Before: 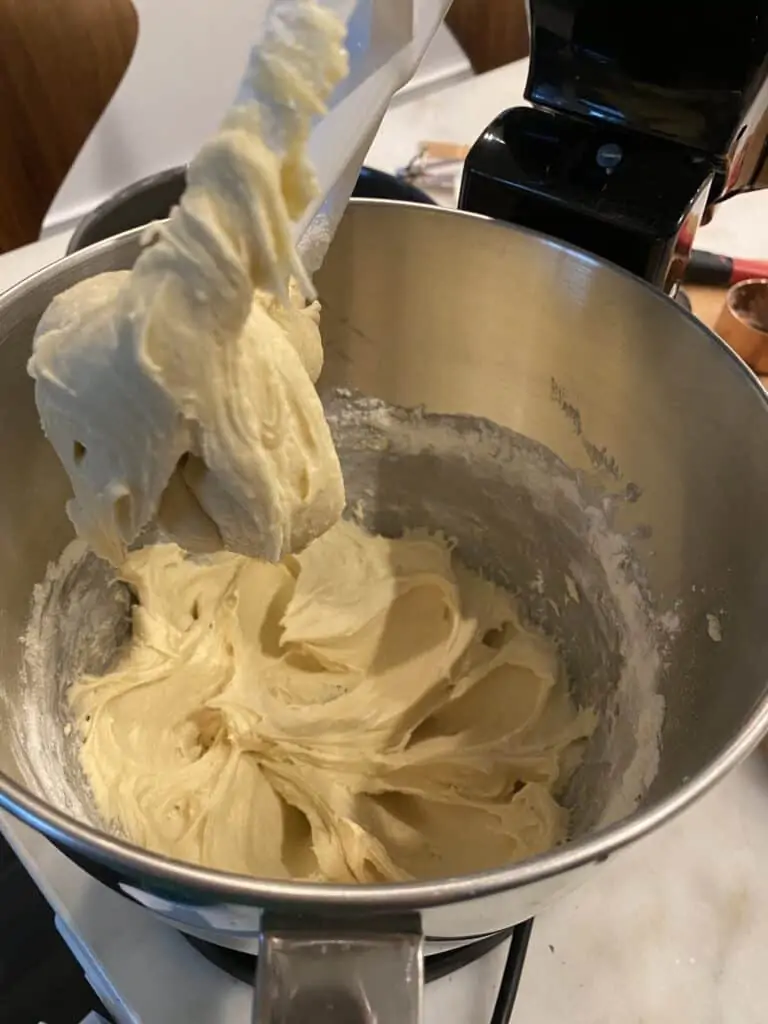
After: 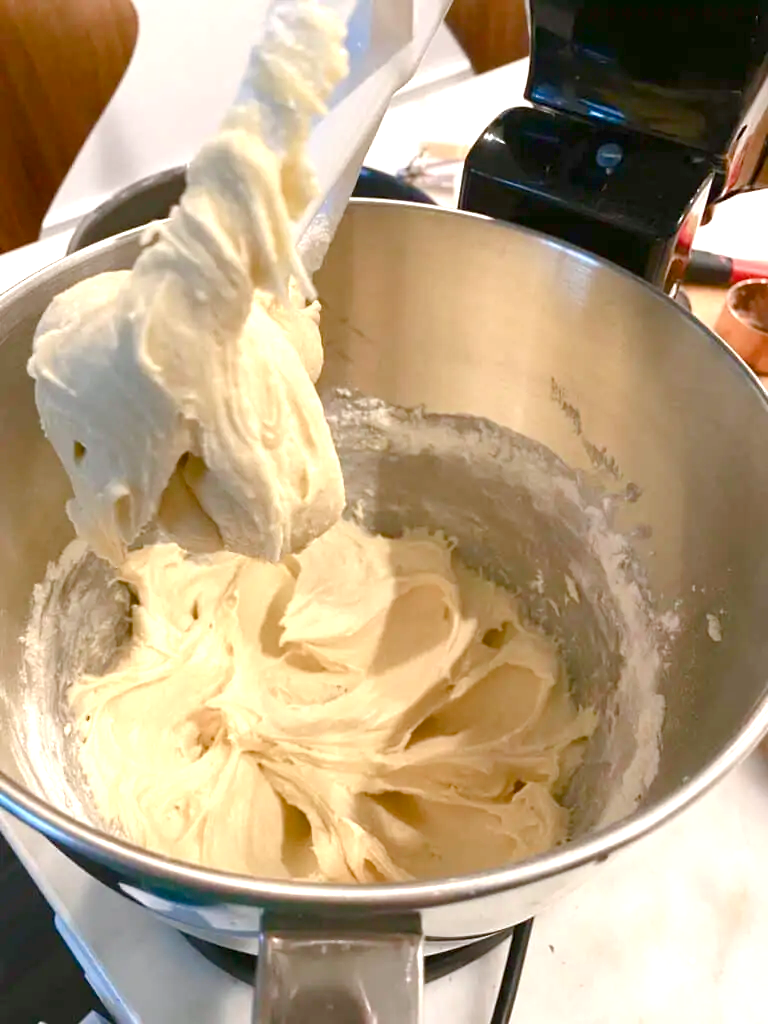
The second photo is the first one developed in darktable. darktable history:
exposure: black level correction 0, exposure 1.2 EV, compensate exposure bias true, compensate highlight preservation false
color balance rgb: shadows lift › chroma 1%, shadows lift › hue 113°, highlights gain › chroma 0.2%, highlights gain › hue 333°, perceptual saturation grading › global saturation 20%, perceptual saturation grading › highlights -50%, perceptual saturation grading › shadows 25%, contrast -10%
